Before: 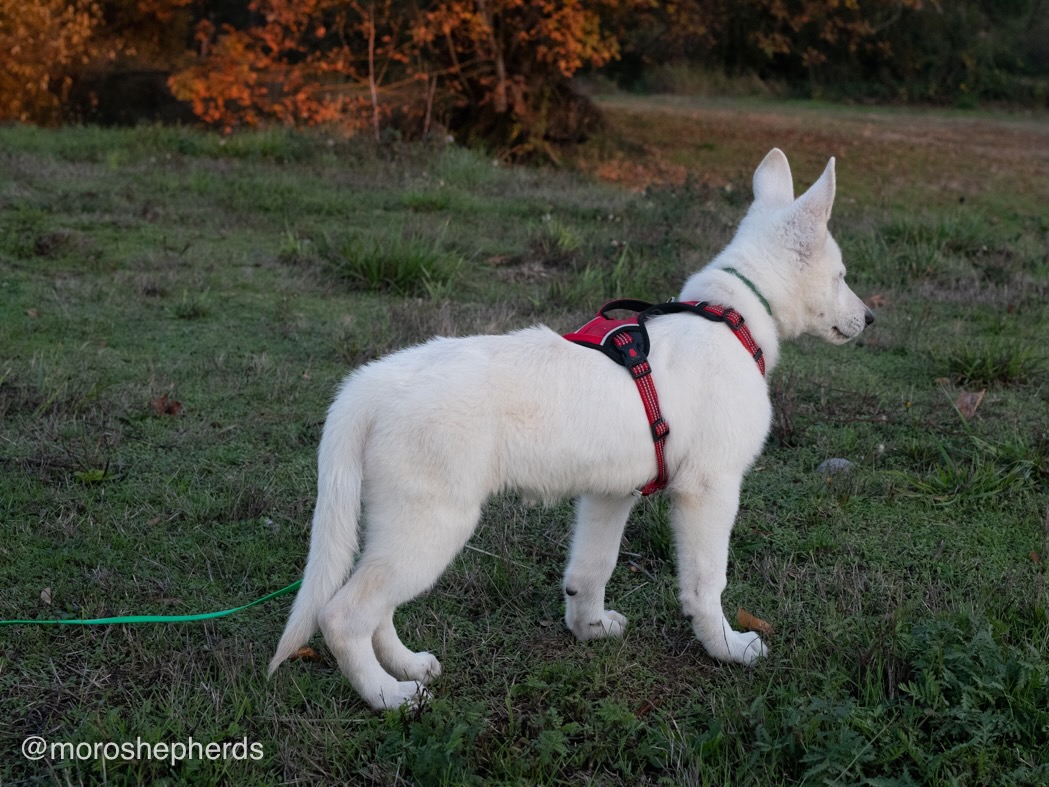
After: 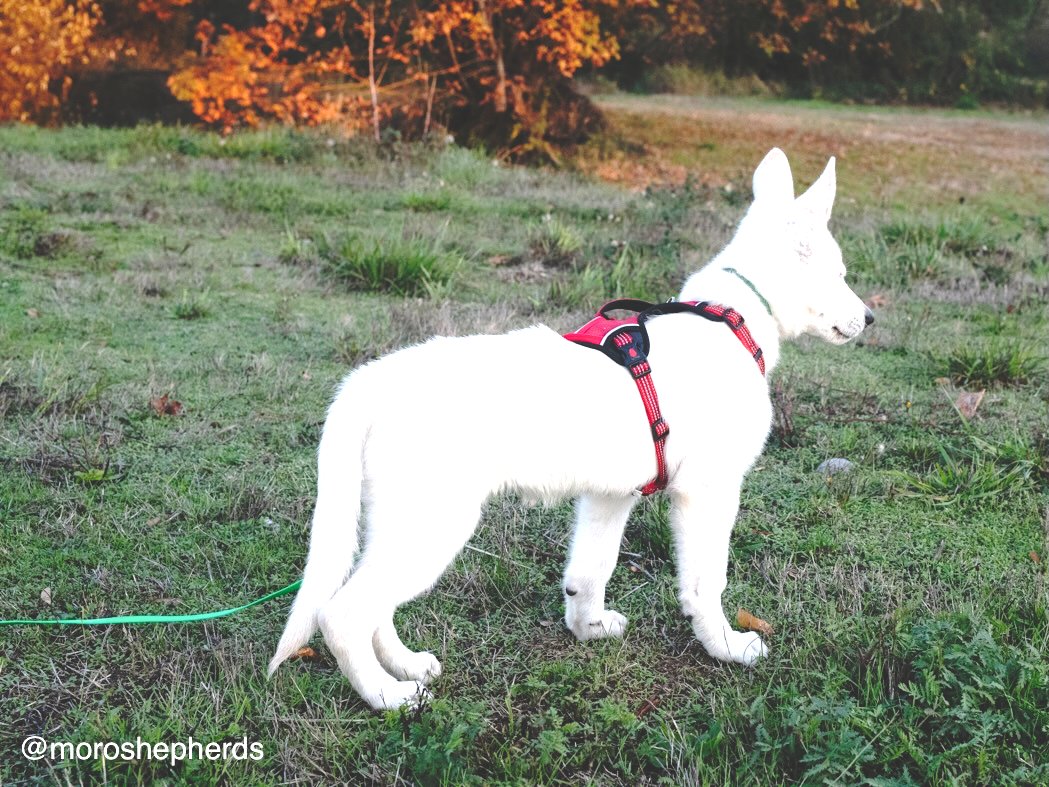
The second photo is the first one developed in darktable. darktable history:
tone equalizer: on, module defaults
base curve: curves: ch0 [(0, 0.024) (0.055, 0.065) (0.121, 0.166) (0.236, 0.319) (0.693, 0.726) (1, 1)], preserve colors none
exposure: black level correction 0, exposure 1.625 EV, compensate exposure bias true, compensate highlight preservation false
